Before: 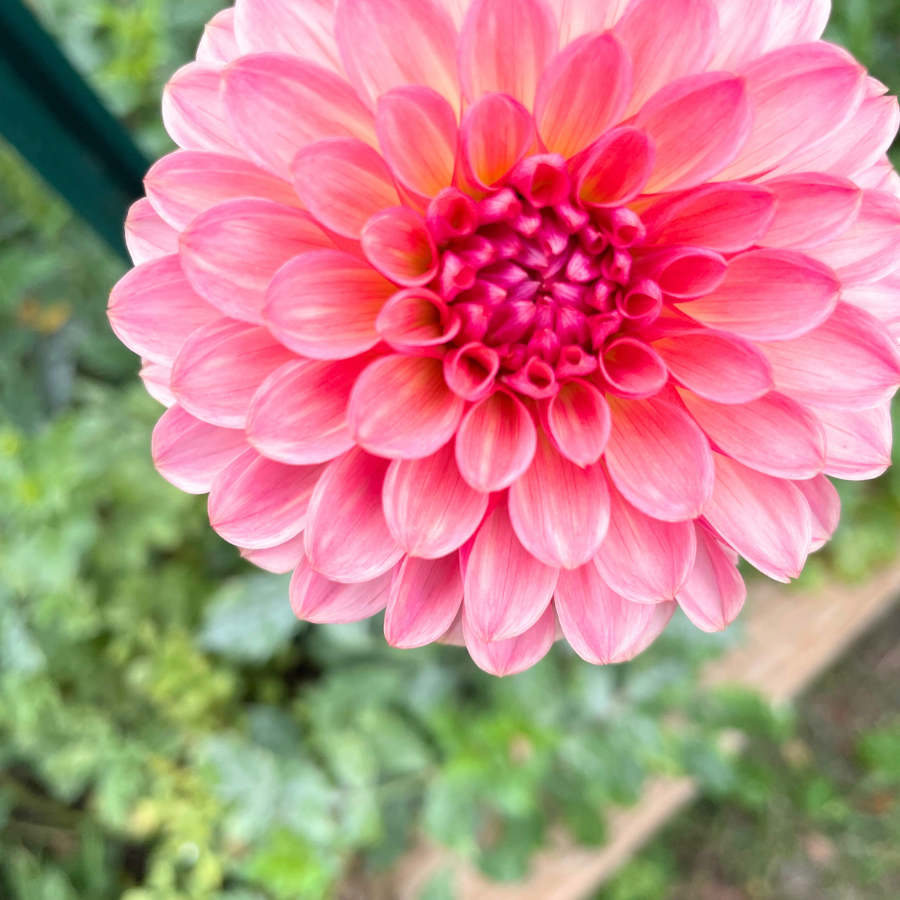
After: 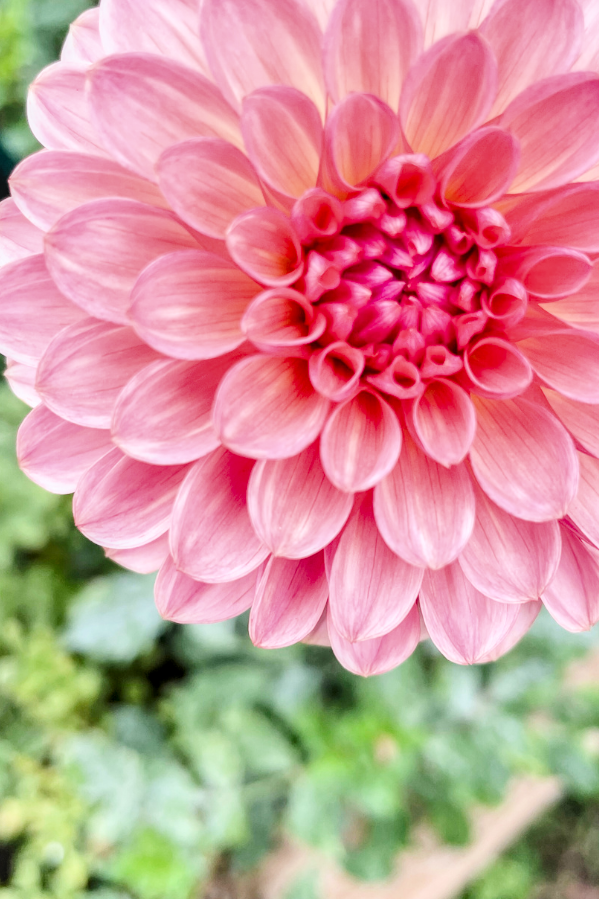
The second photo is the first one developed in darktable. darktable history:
exposure: exposure 0.6 EV, compensate highlight preservation false
local contrast: on, module defaults
tone equalizer: -8 EV -0.75 EV, -7 EV -0.7 EV, -6 EV -0.6 EV, -5 EV -0.4 EV, -3 EV 0.4 EV, -2 EV 0.6 EV, -1 EV 0.7 EV, +0 EV 0.75 EV, edges refinement/feathering 500, mask exposure compensation -1.57 EV, preserve details no
crop and rotate: left 15.055%, right 18.278%
filmic rgb: black relative exposure -6.68 EV, white relative exposure 4.56 EV, hardness 3.25
shadows and highlights: low approximation 0.01, soften with gaussian
white balance: red 1.004, blue 1.024
